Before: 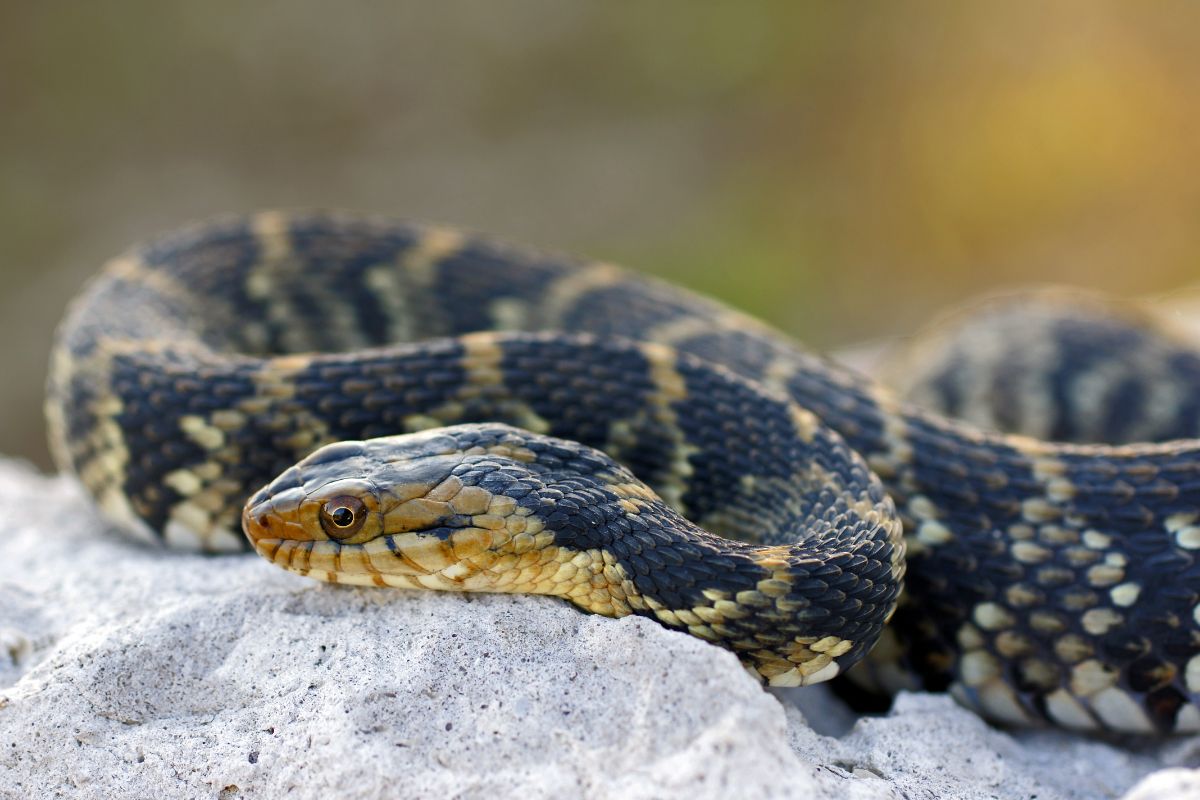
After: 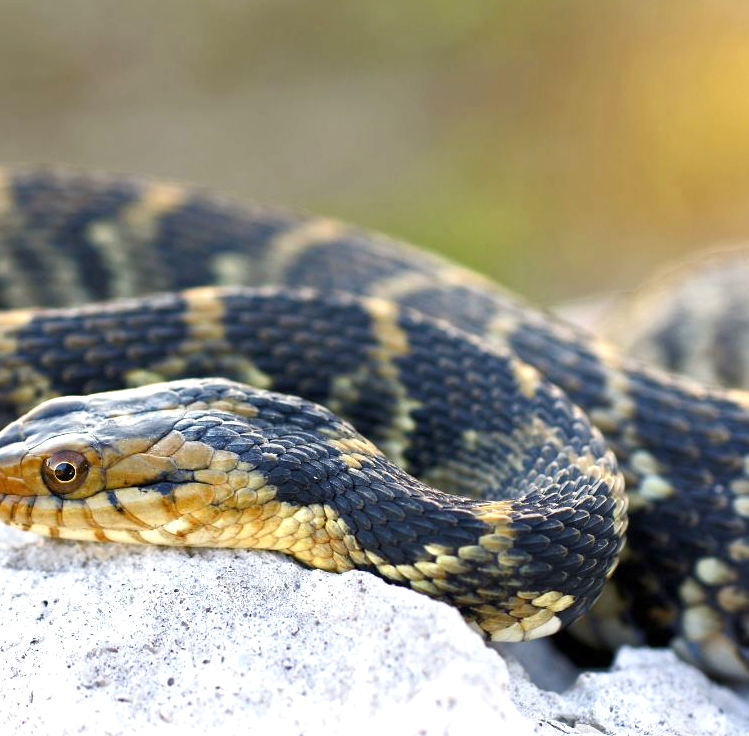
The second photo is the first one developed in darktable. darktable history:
crop and rotate: left 23.18%, top 5.638%, right 14.403%, bottom 2.323%
exposure: black level correction 0, exposure 0.695 EV, compensate highlight preservation false
